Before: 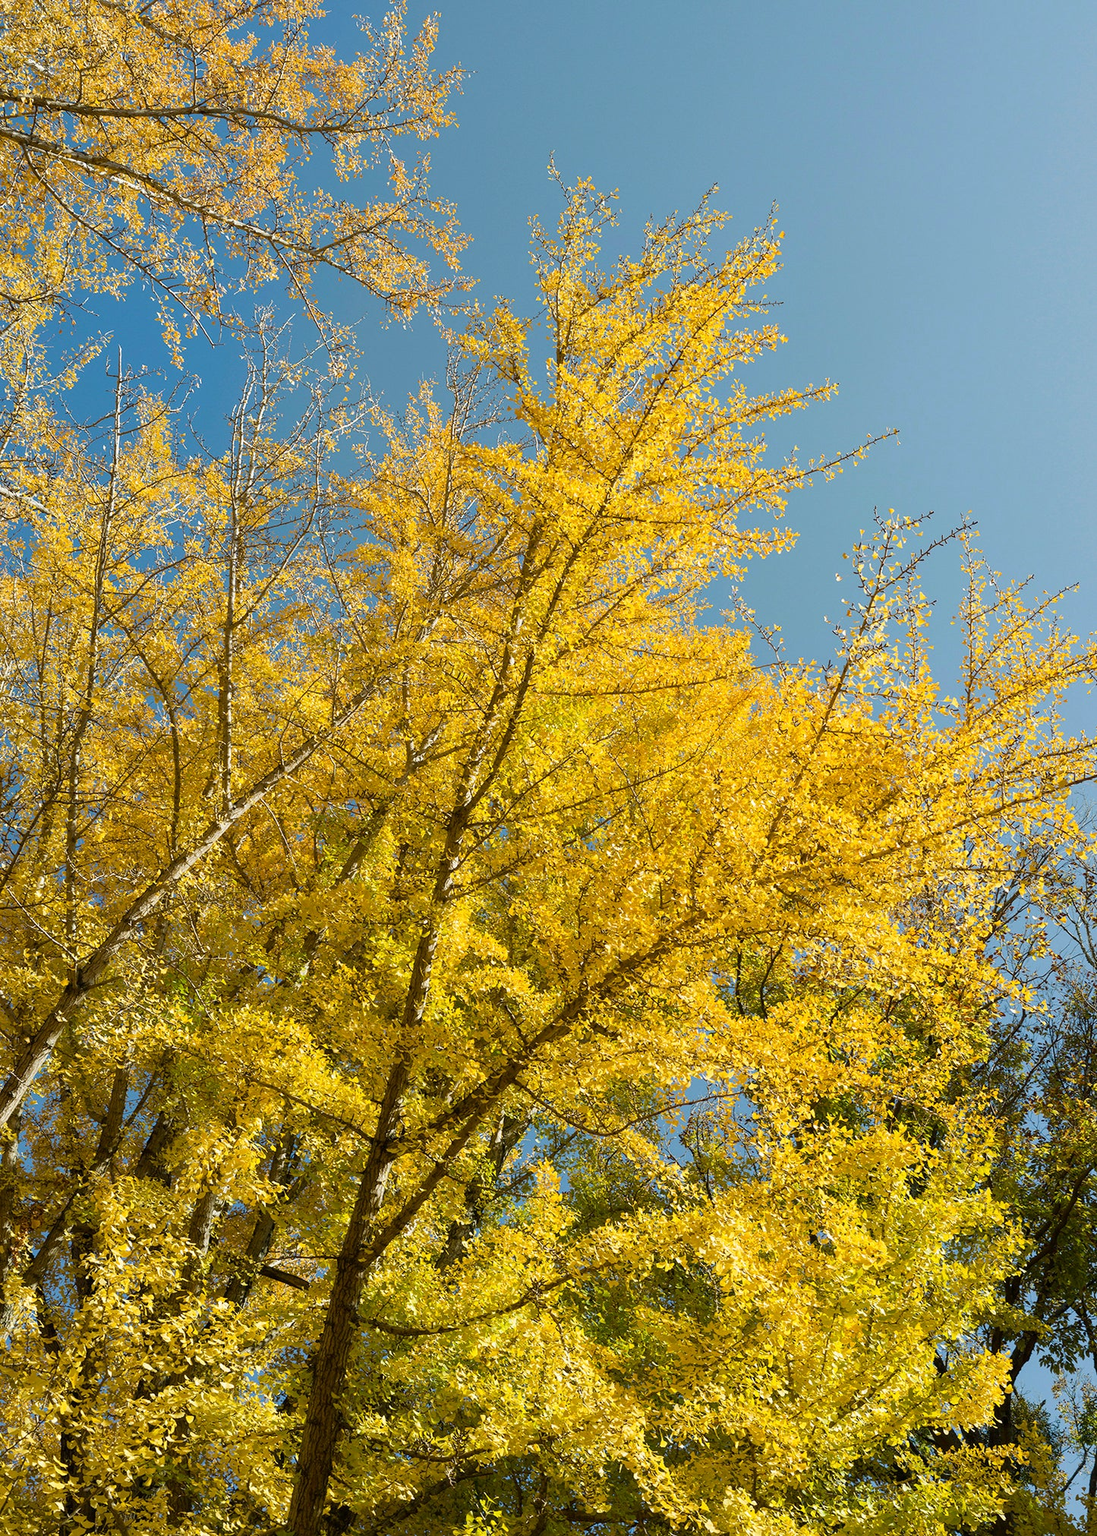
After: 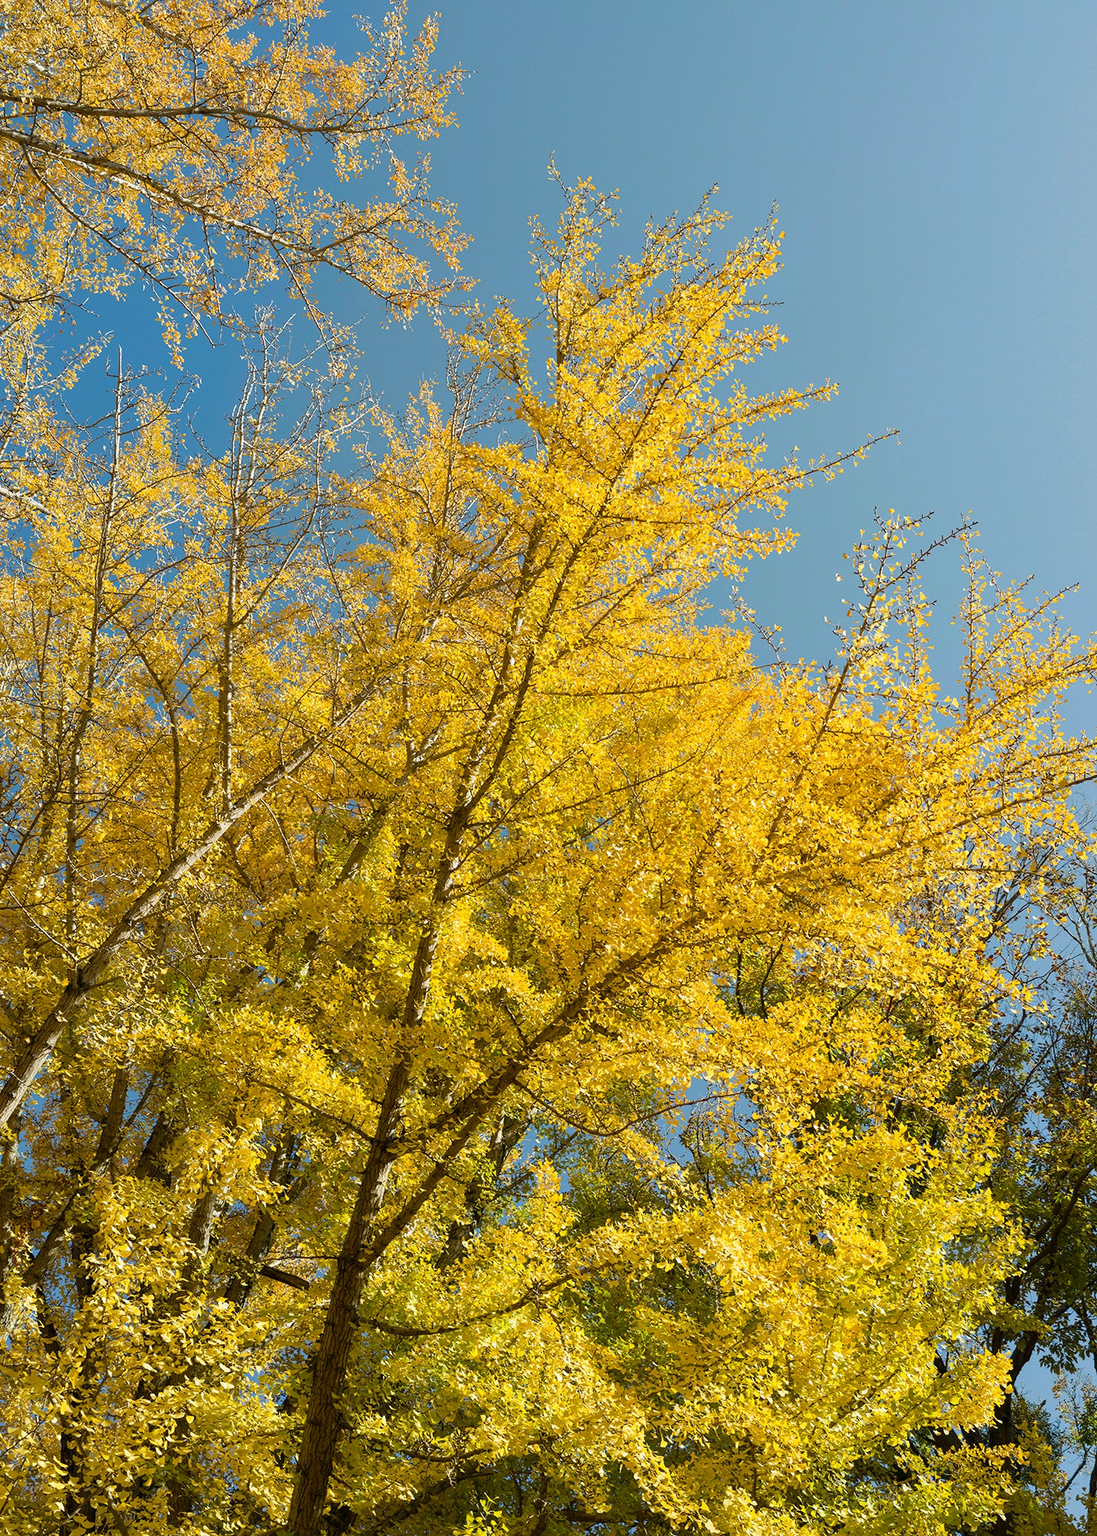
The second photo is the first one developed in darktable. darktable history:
color balance: contrast fulcrum 17.78%
